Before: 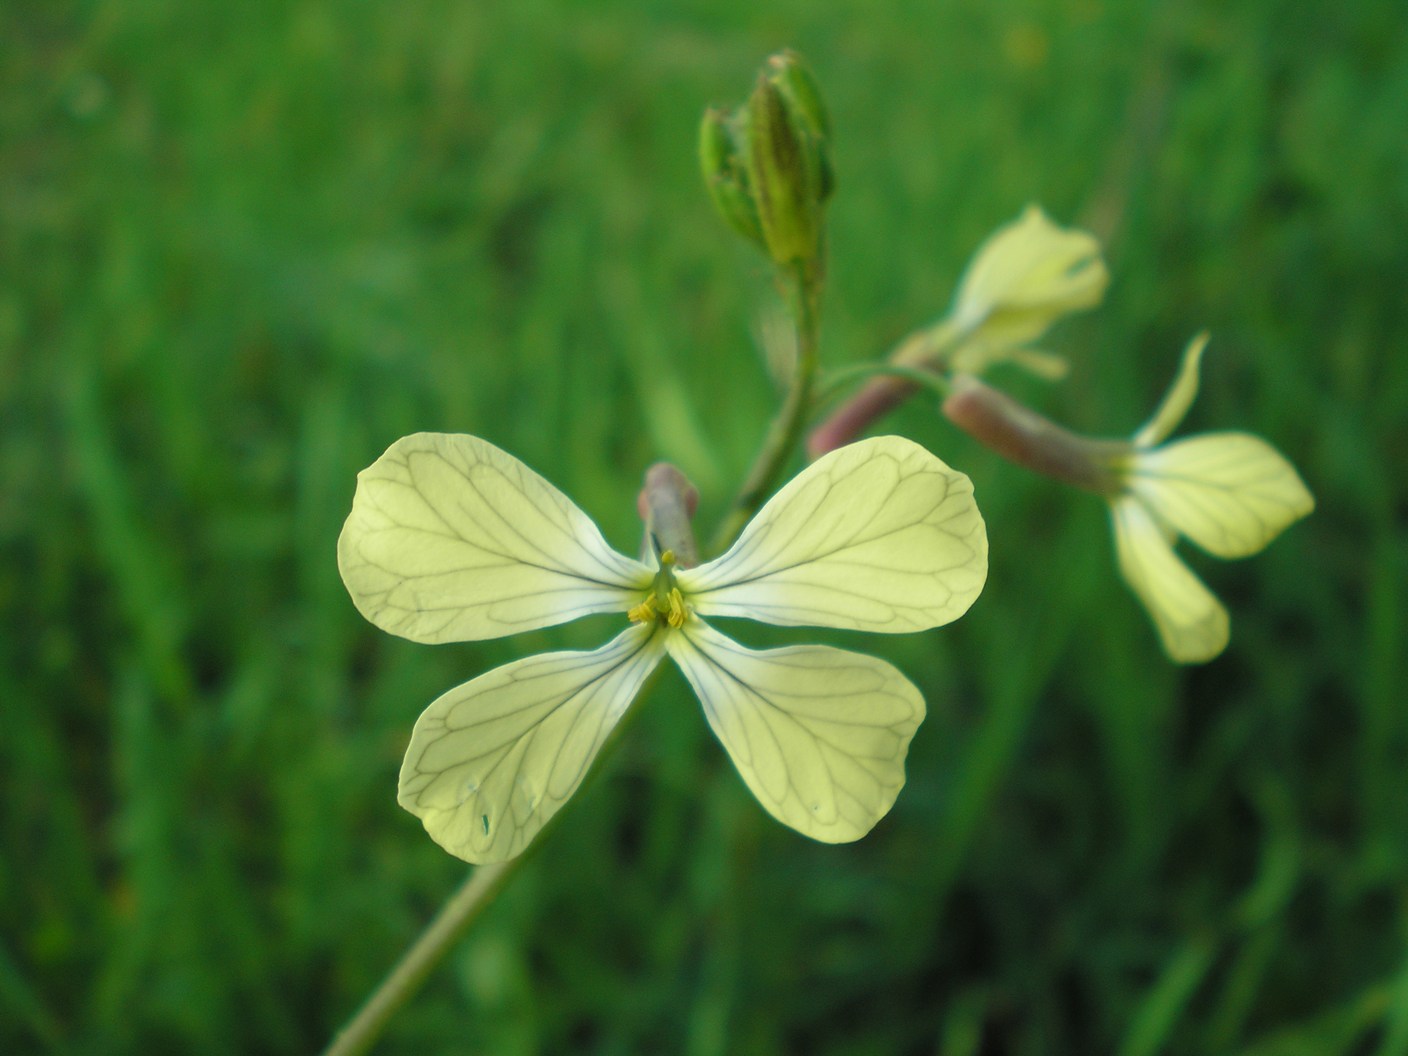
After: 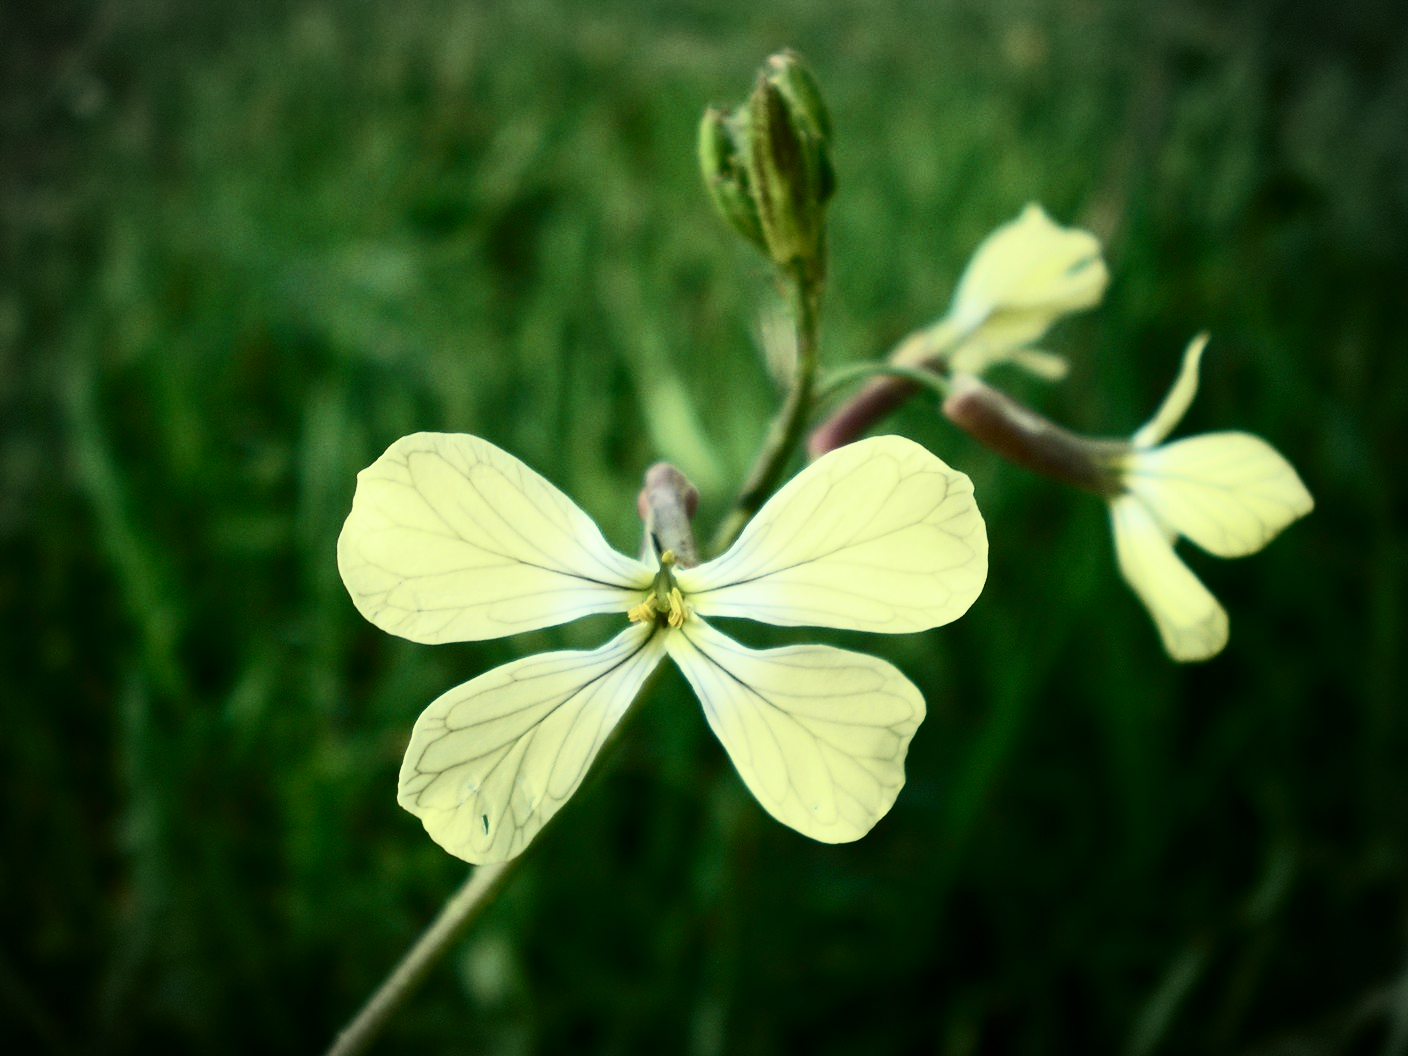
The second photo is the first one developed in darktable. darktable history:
contrast brightness saturation: contrast 0.5, saturation -0.1
vignetting: automatic ratio true
